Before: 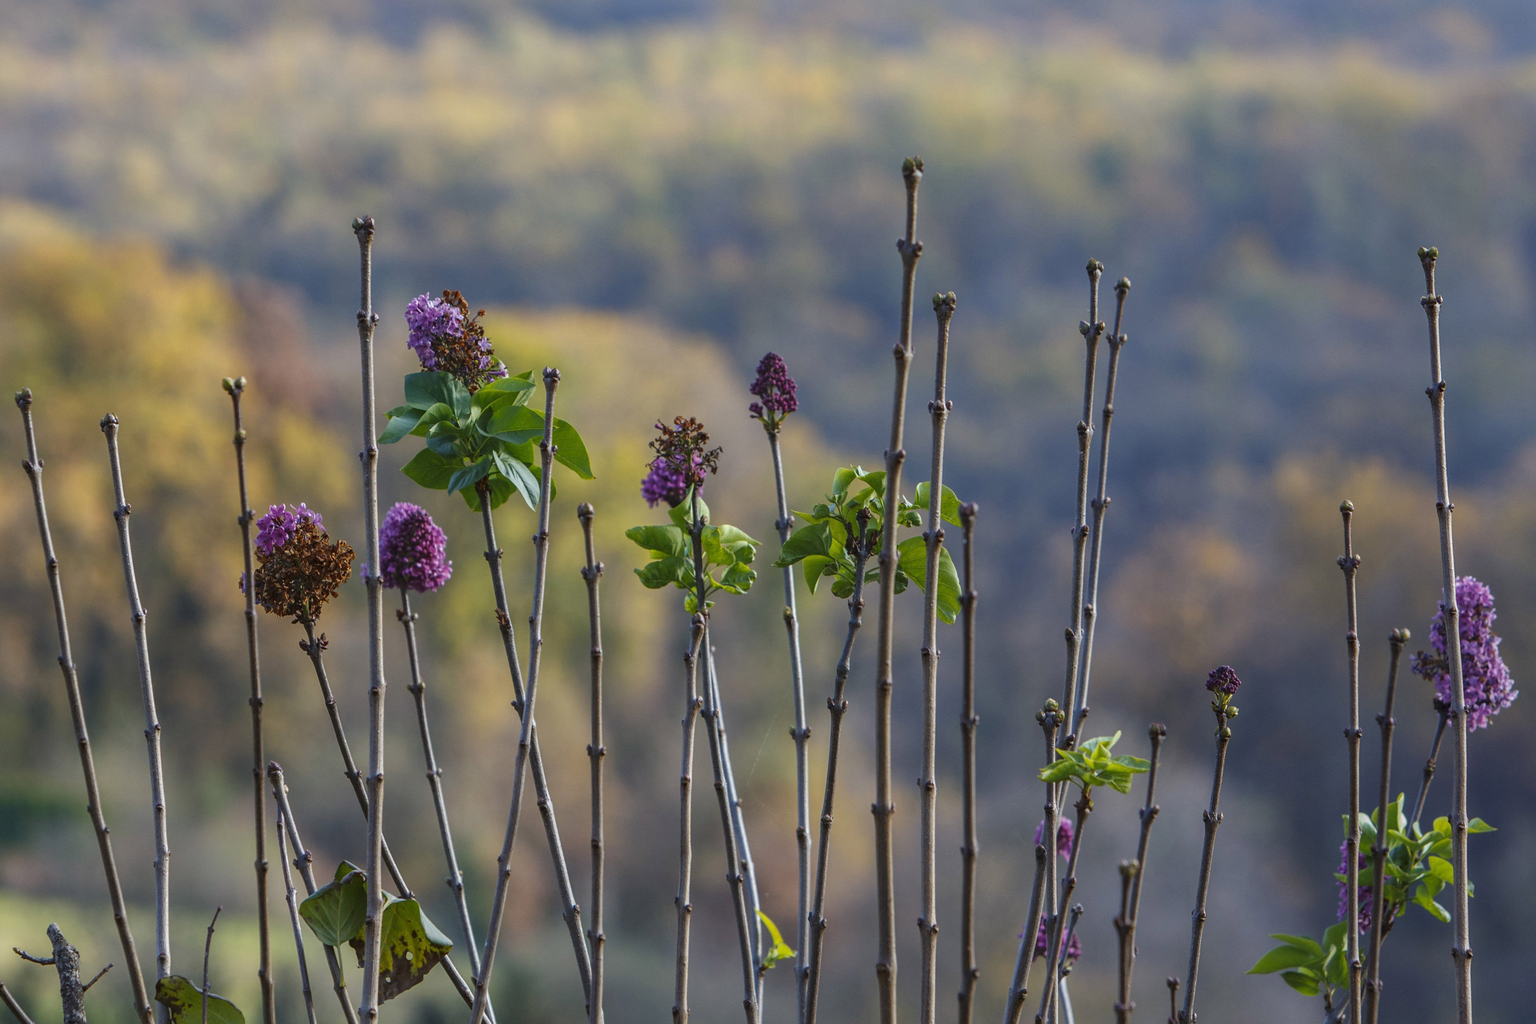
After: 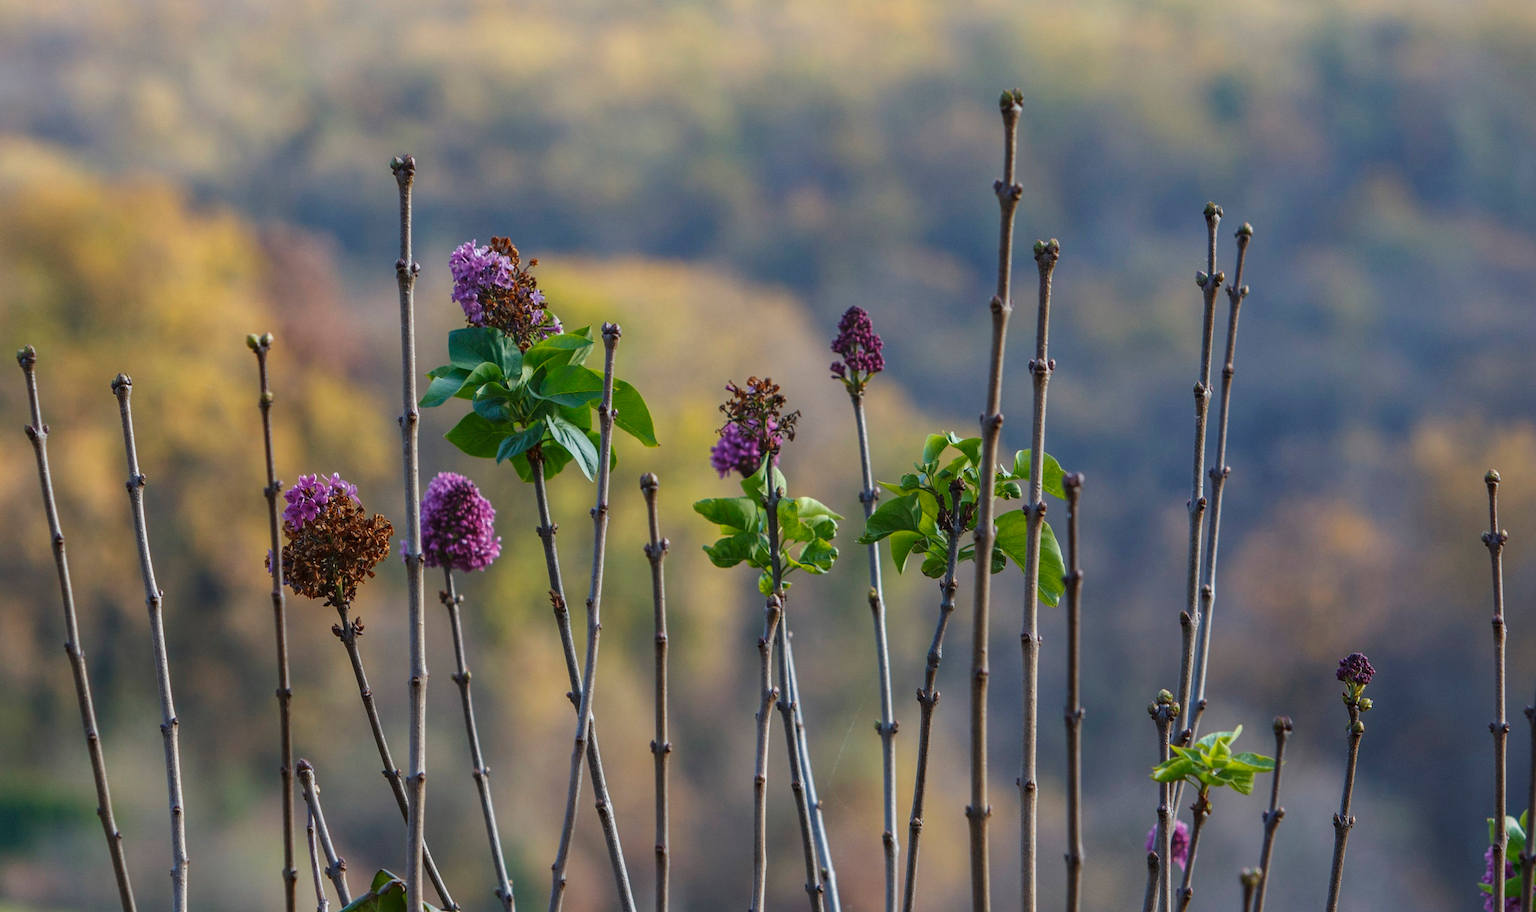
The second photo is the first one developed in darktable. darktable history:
crop: top 7.489%, right 9.73%, bottom 12.028%
